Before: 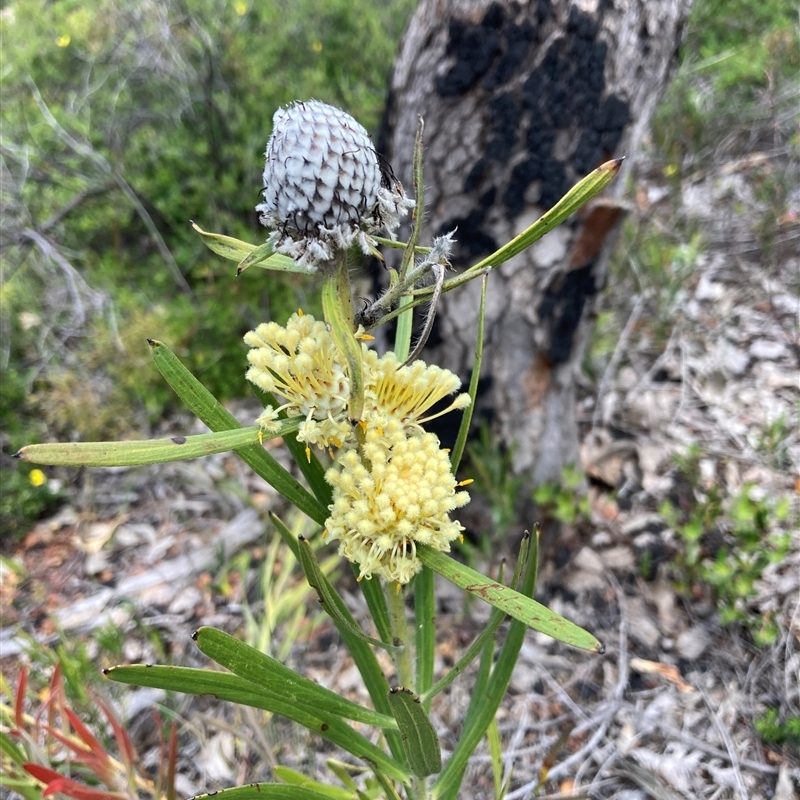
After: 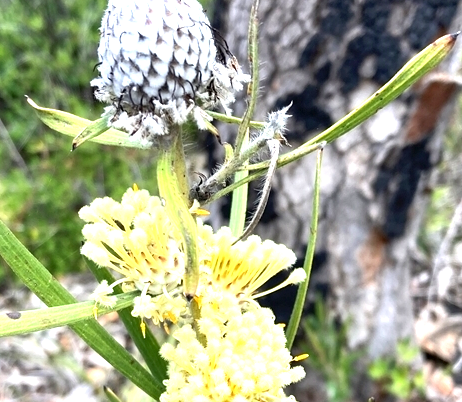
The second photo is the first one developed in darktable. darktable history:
exposure: black level correction 0.001, exposure 1.131 EV, compensate highlight preservation false
crop: left 20.74%, top 15.697%, right 21.444%, bottom 33.953%
shadows and highlights: radius 335.59, shadows 64.93, highlights 5.97, compress 87.97%, highlights color adjustment 52.88%, soften with gaussian
